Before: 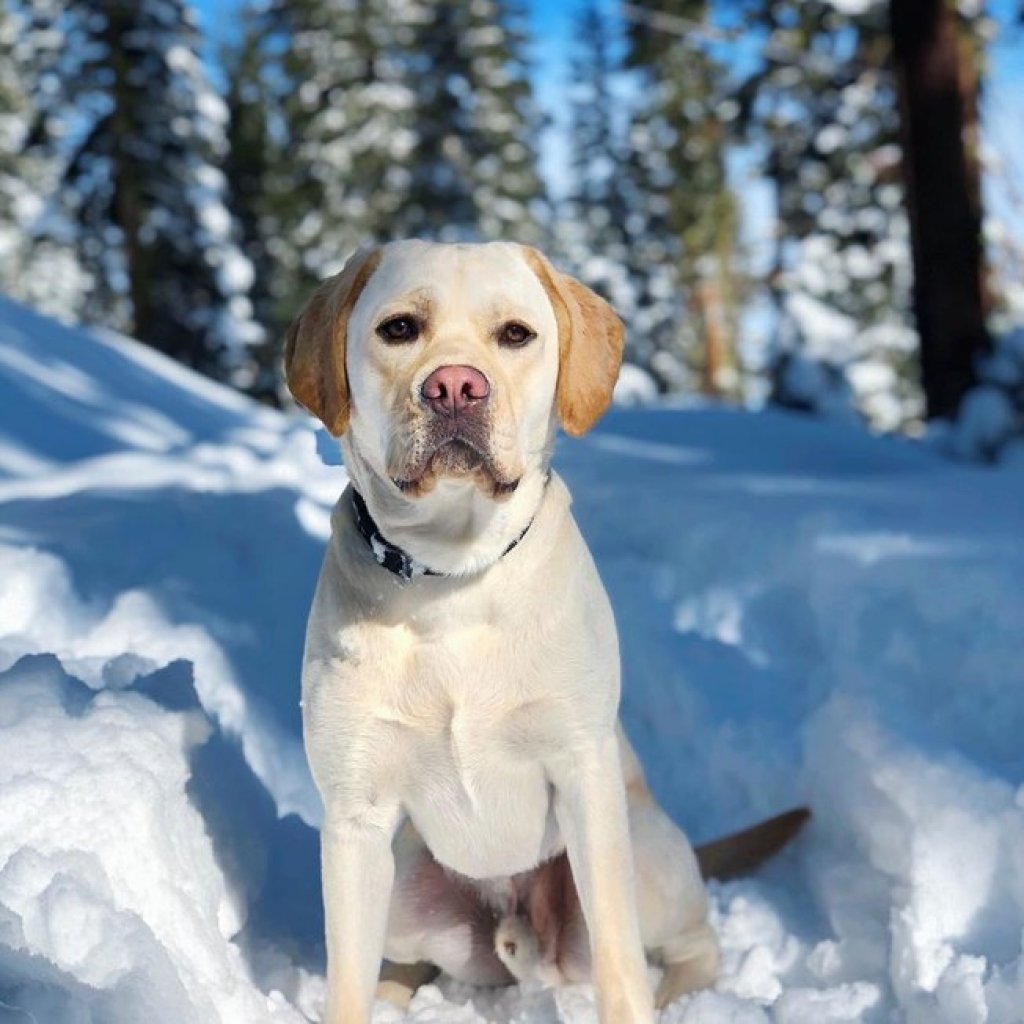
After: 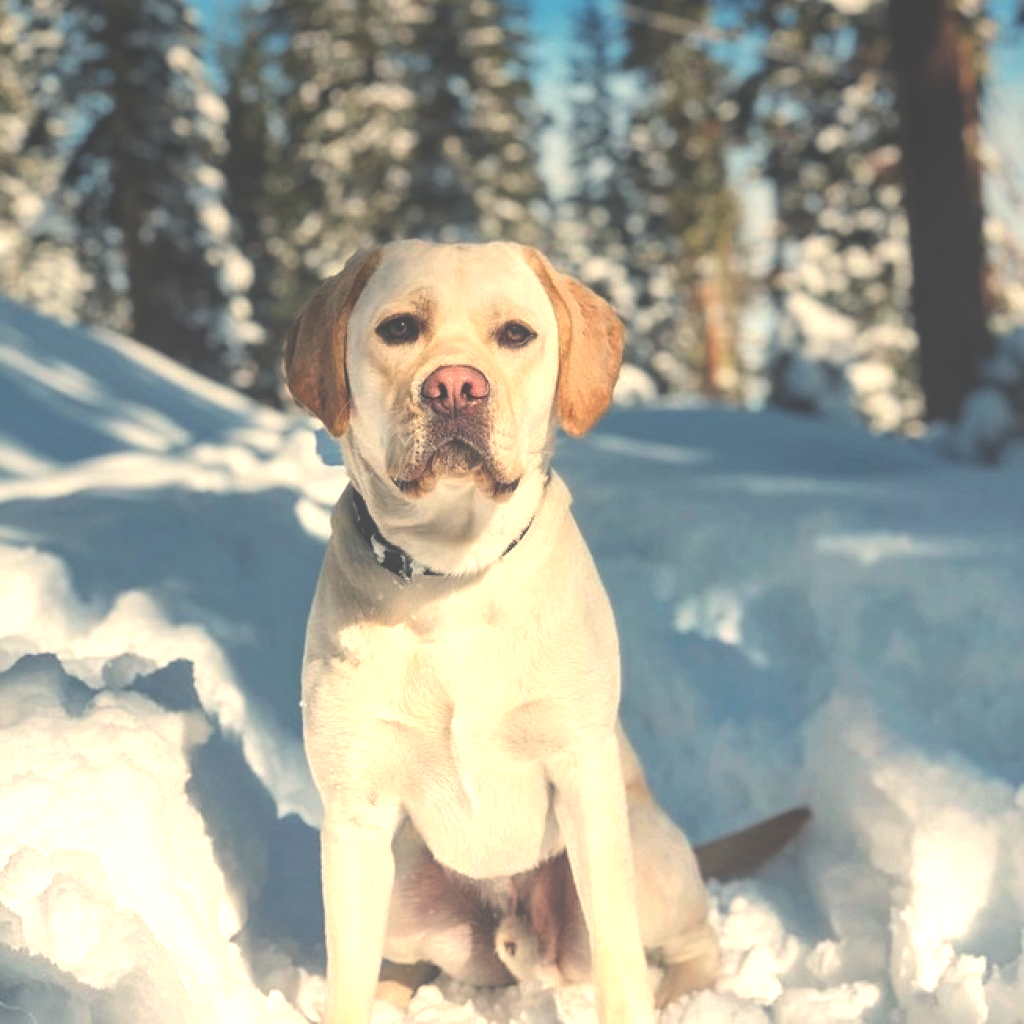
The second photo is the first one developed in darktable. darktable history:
local contrast: on, module defaults
white balance: red 1.138, green 0.996, blue 0.812
graduated density: on, module defaults
exposure: black level correction -0.071, exposure 0.5 EV, compensate highlight preservation false
